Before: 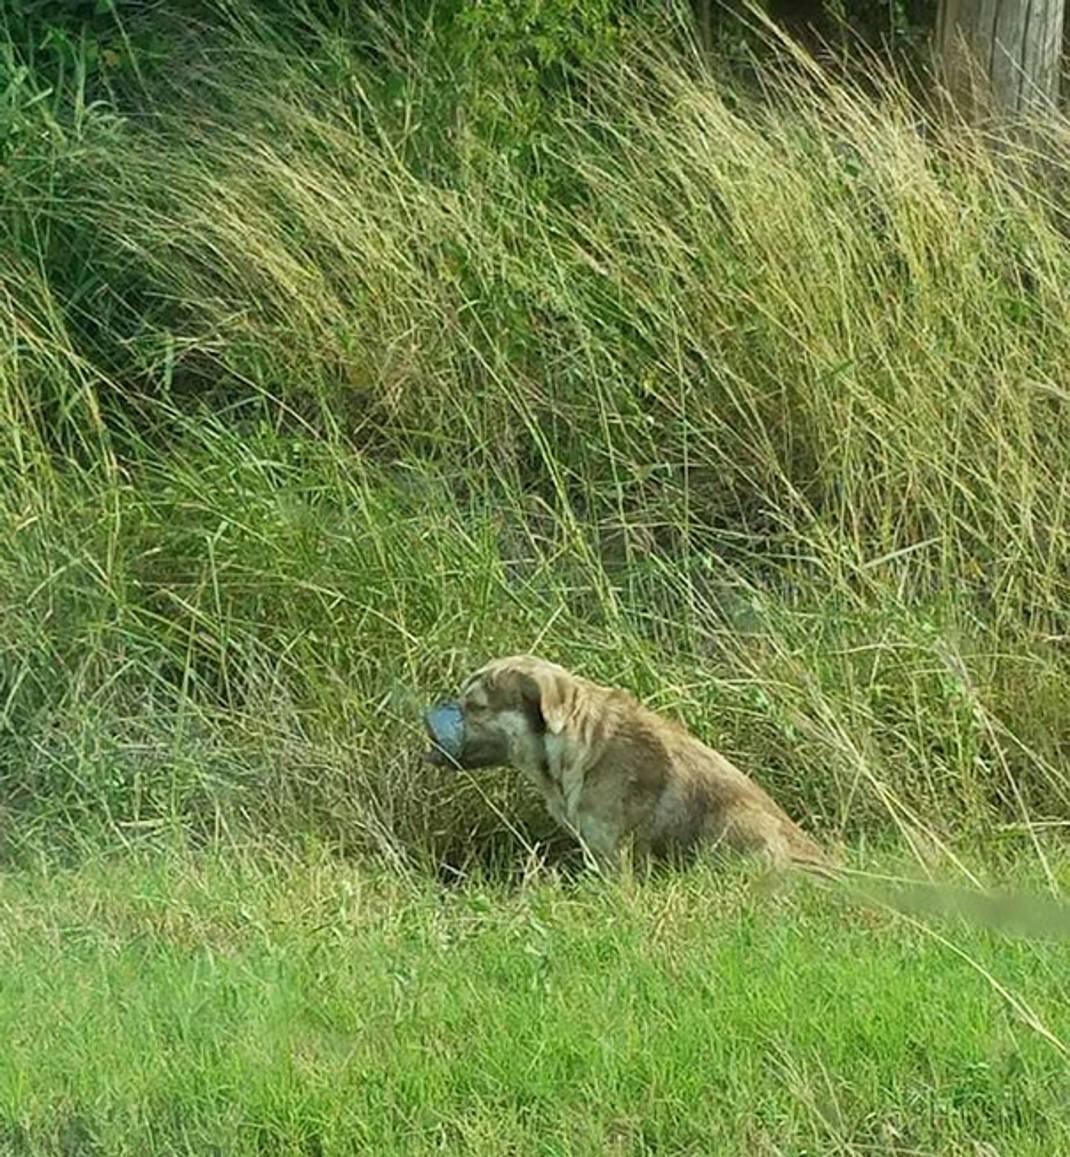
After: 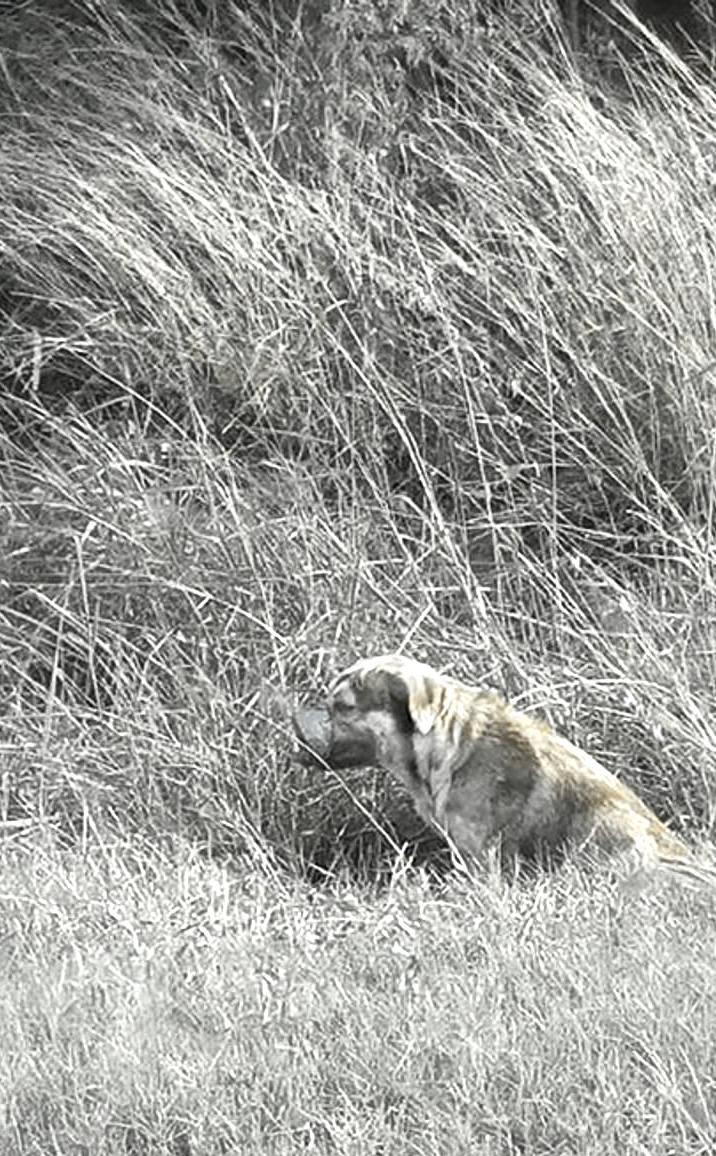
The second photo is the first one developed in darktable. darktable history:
color zones: curves: ch1 [(0, 0.638) (0.193, 0.442) (0.286, 0.15) (0.429, 0.14) (0.571, 0.142) (0.714, 0.154) (0.857, 0.175) (1, 0.638)], mix 26.5%
color correction: highlights b* -0.051
local contrast: mode bilateral grid, contrast 20, coarseness 100, detail 150%, midtone range 0.2
exposure: exposure 0.699 EV
crop and rotate: left 12.362%, right 20.714%
